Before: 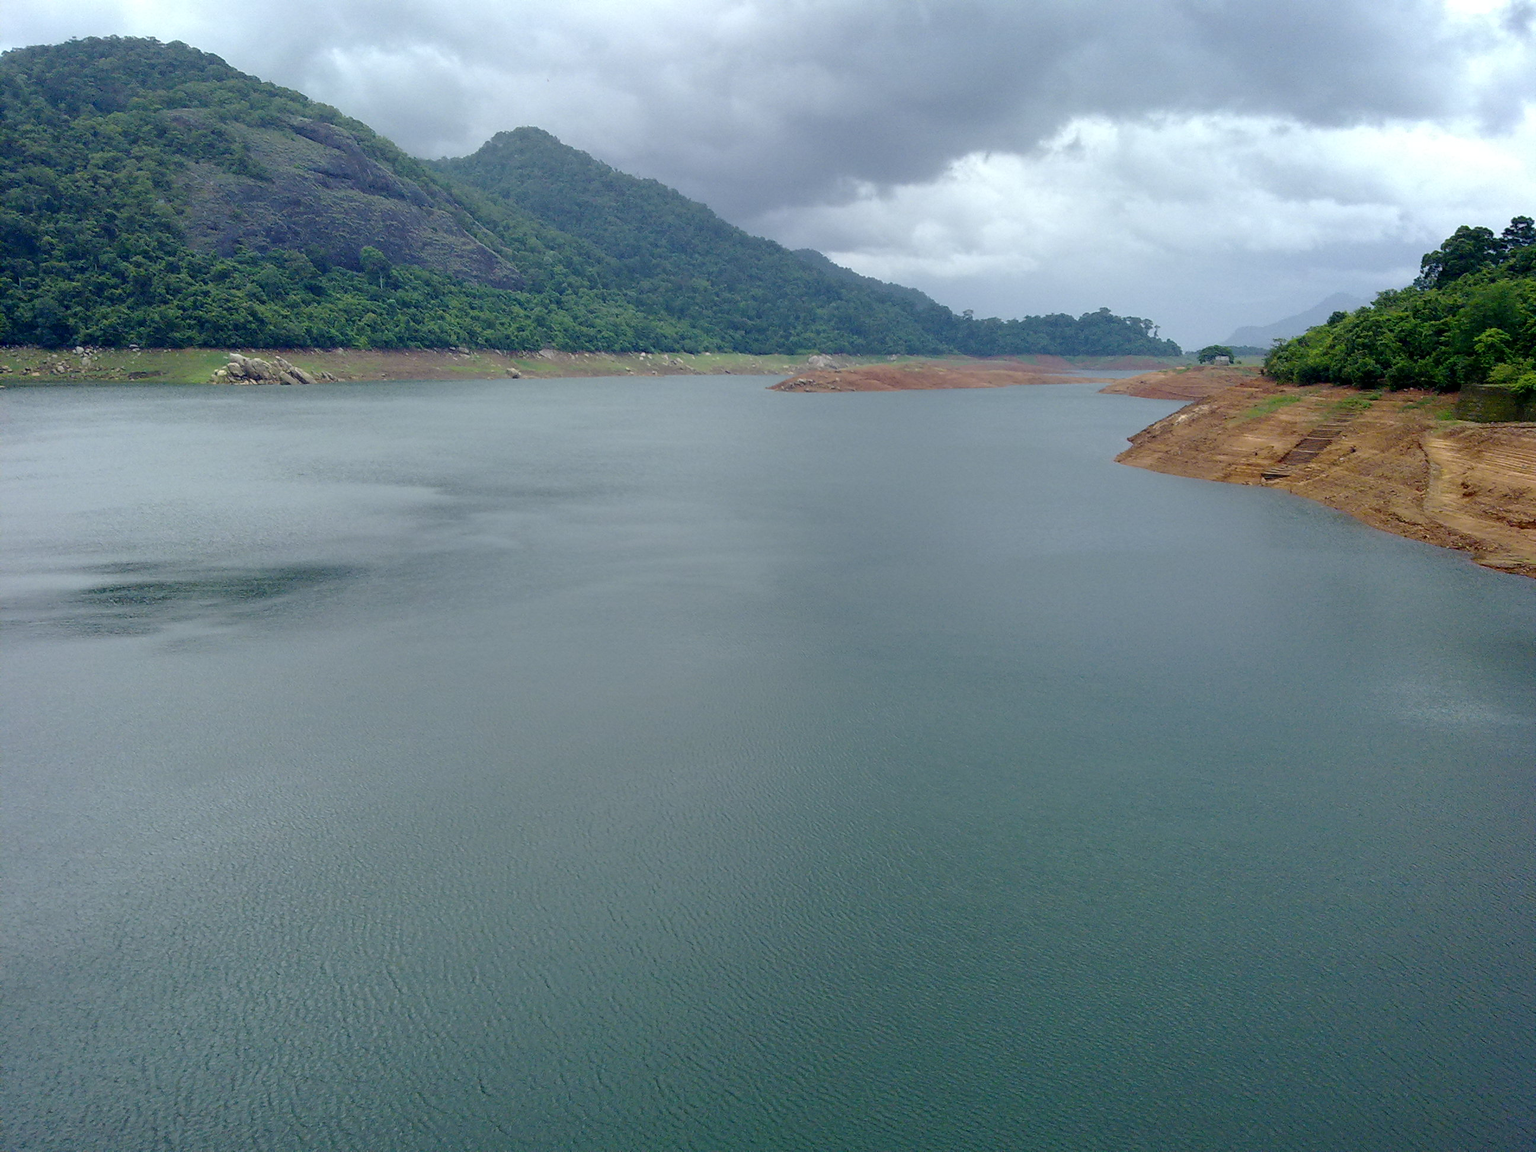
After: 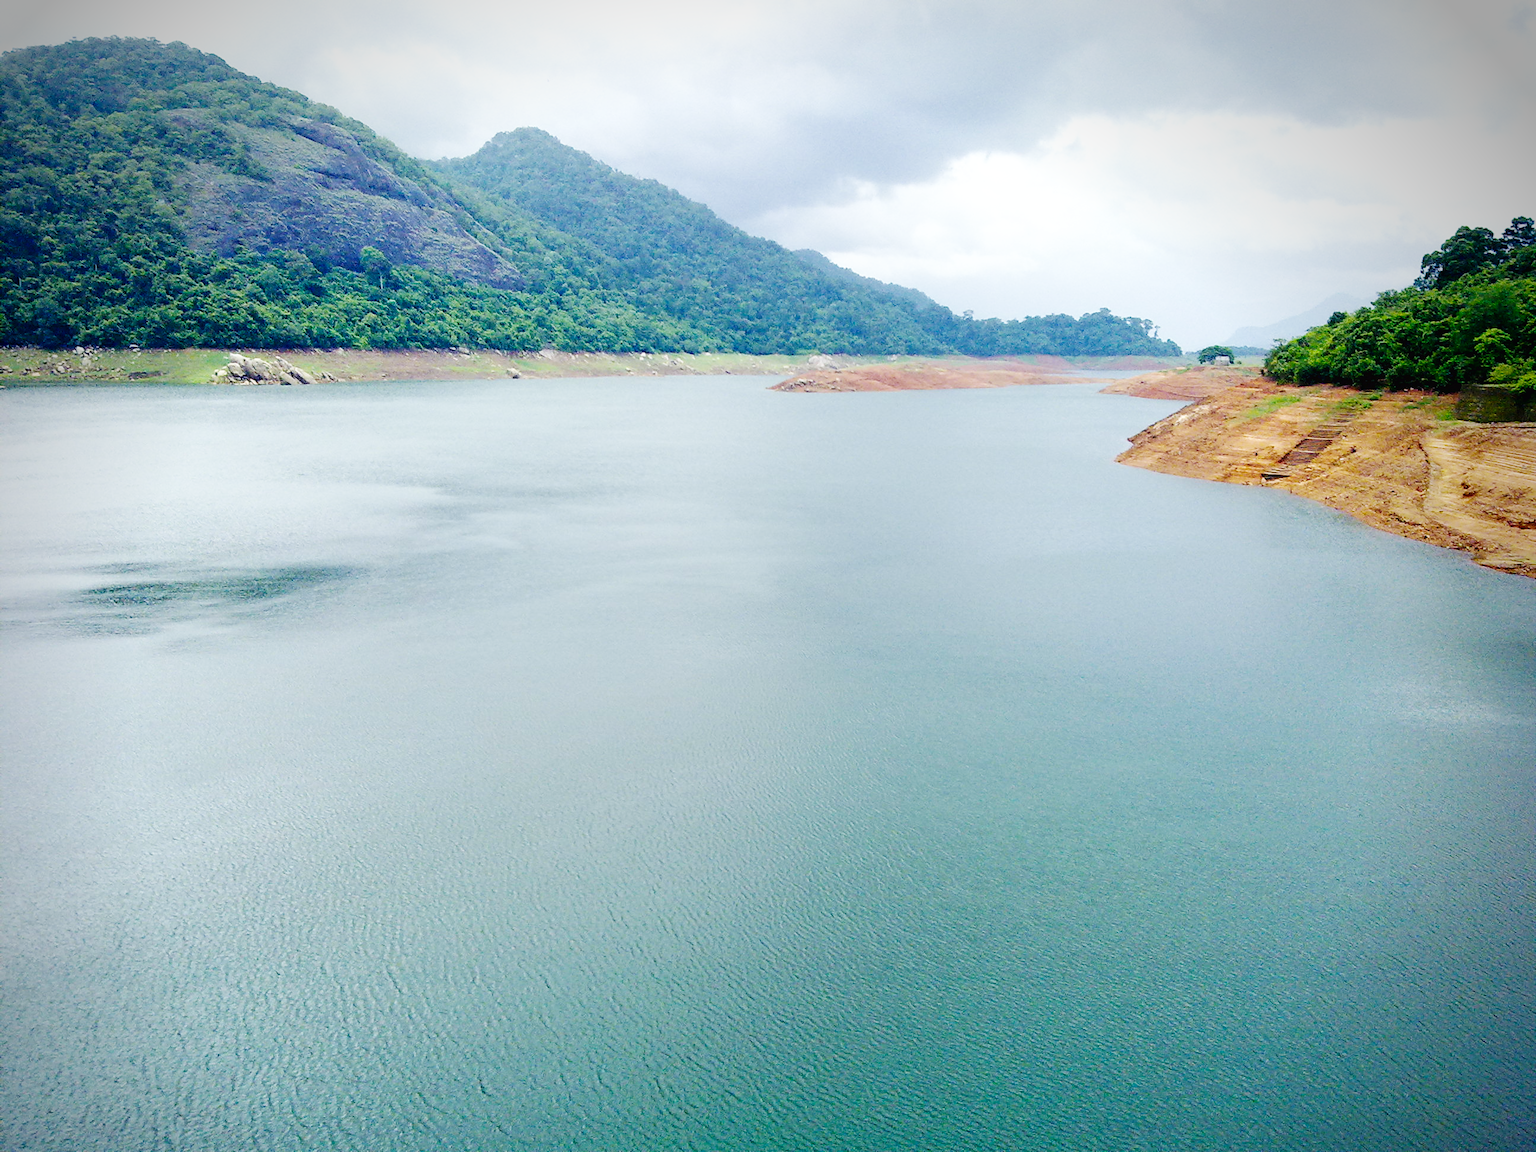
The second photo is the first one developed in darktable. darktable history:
vignetting: brightness -0.629, saturation -0.007, center (-0.028, 0.239)
base curve: curves: ch0 [(0, 0.003) (0.001, 0.002) (0.006, 0.004) (0.02, 0.022) (0.048, 0.086) (0.094, 0.234) (0.162, 0.431) (0.258, 0.629) (0.385, 0.8) (0.548, 0.918) (0.751, 0.988) (1, 1)], preserve colors none
